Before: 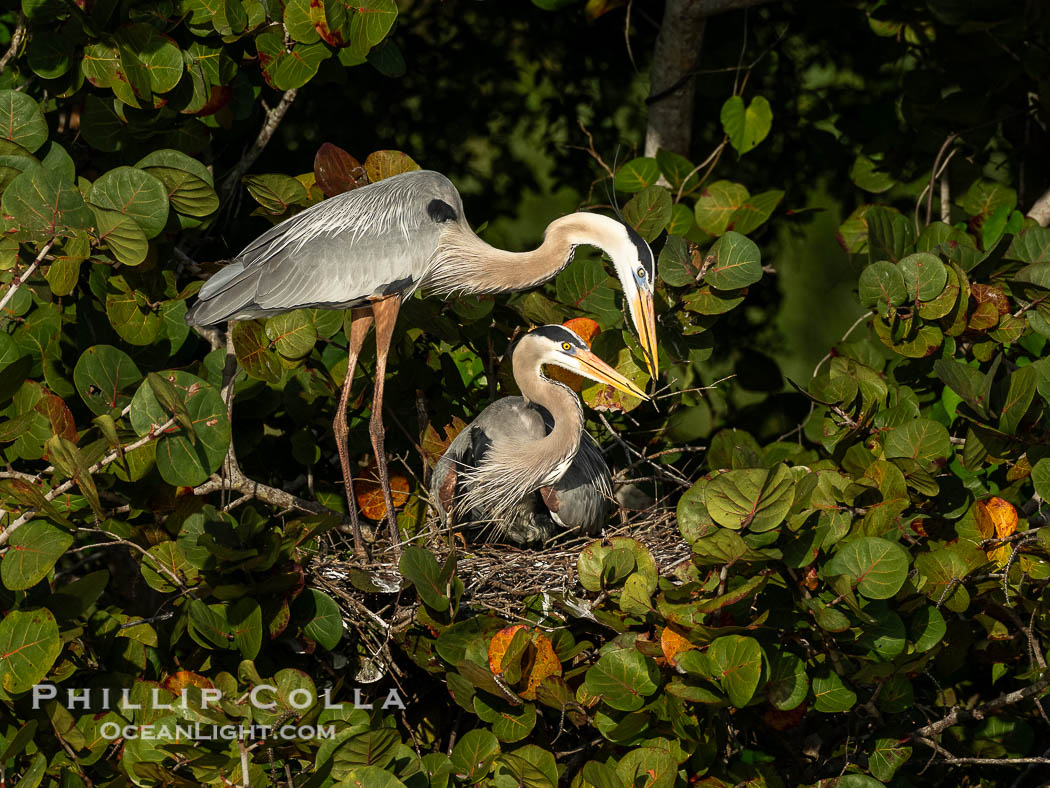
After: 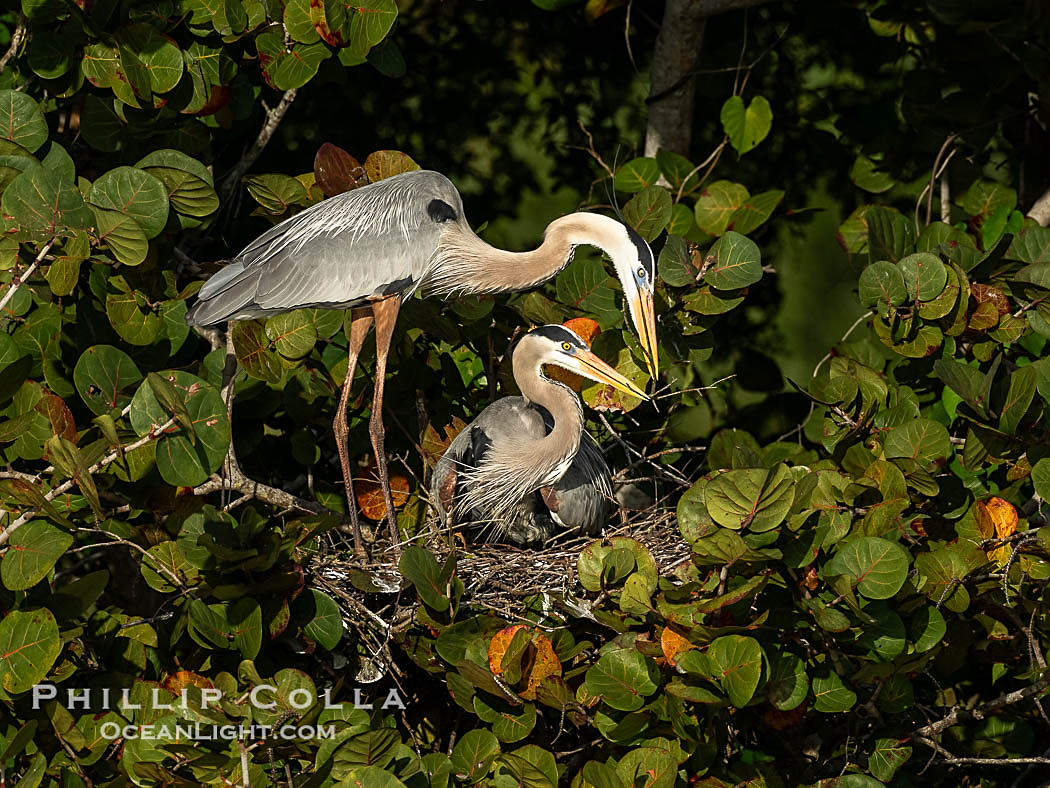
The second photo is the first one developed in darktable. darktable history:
sharpen: radius 1.816, amount 0.404, threshold 1.562
